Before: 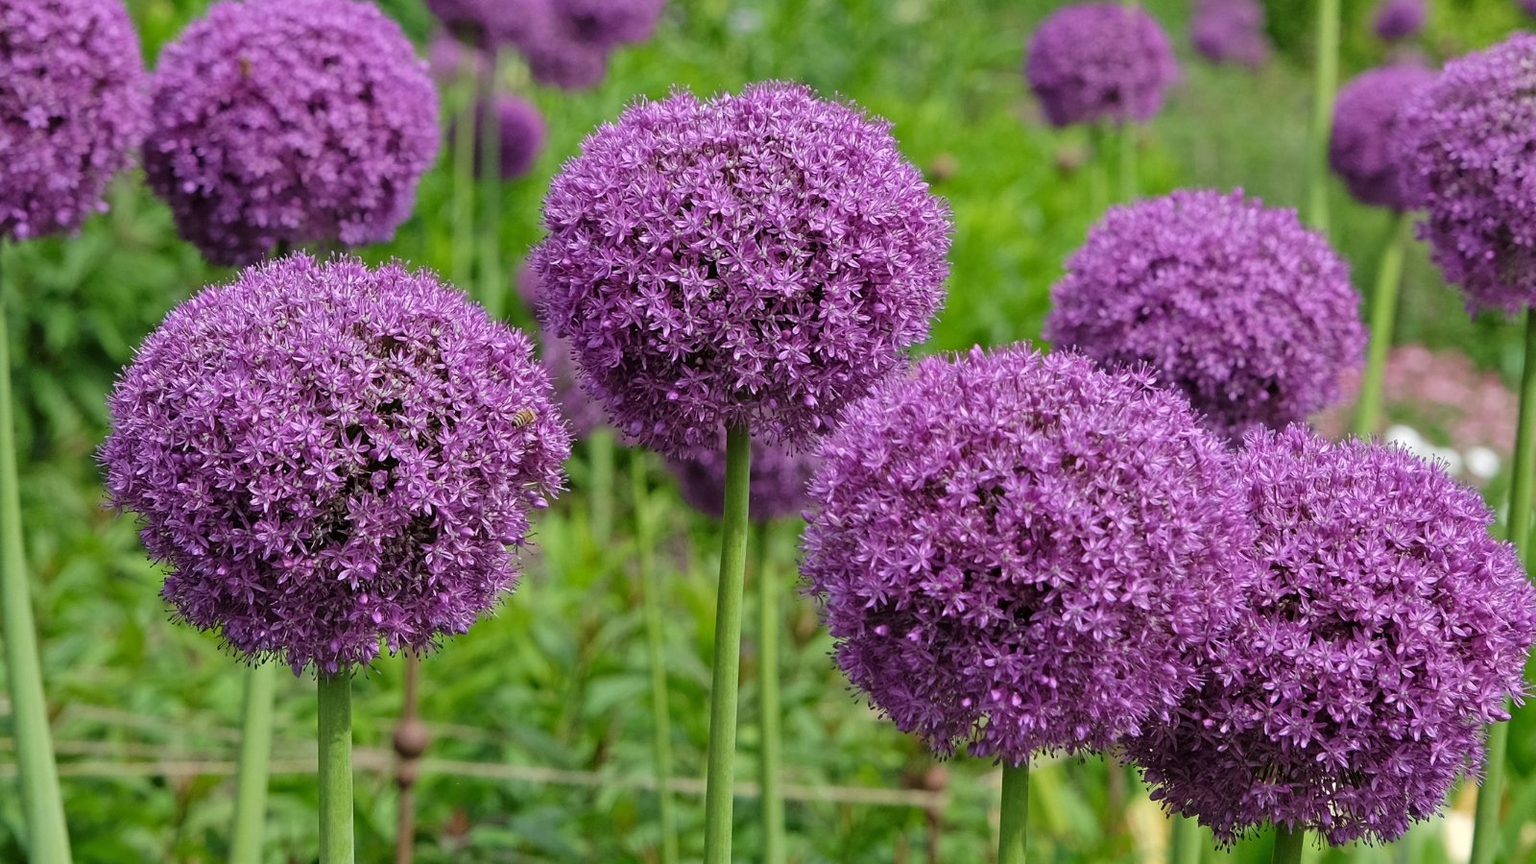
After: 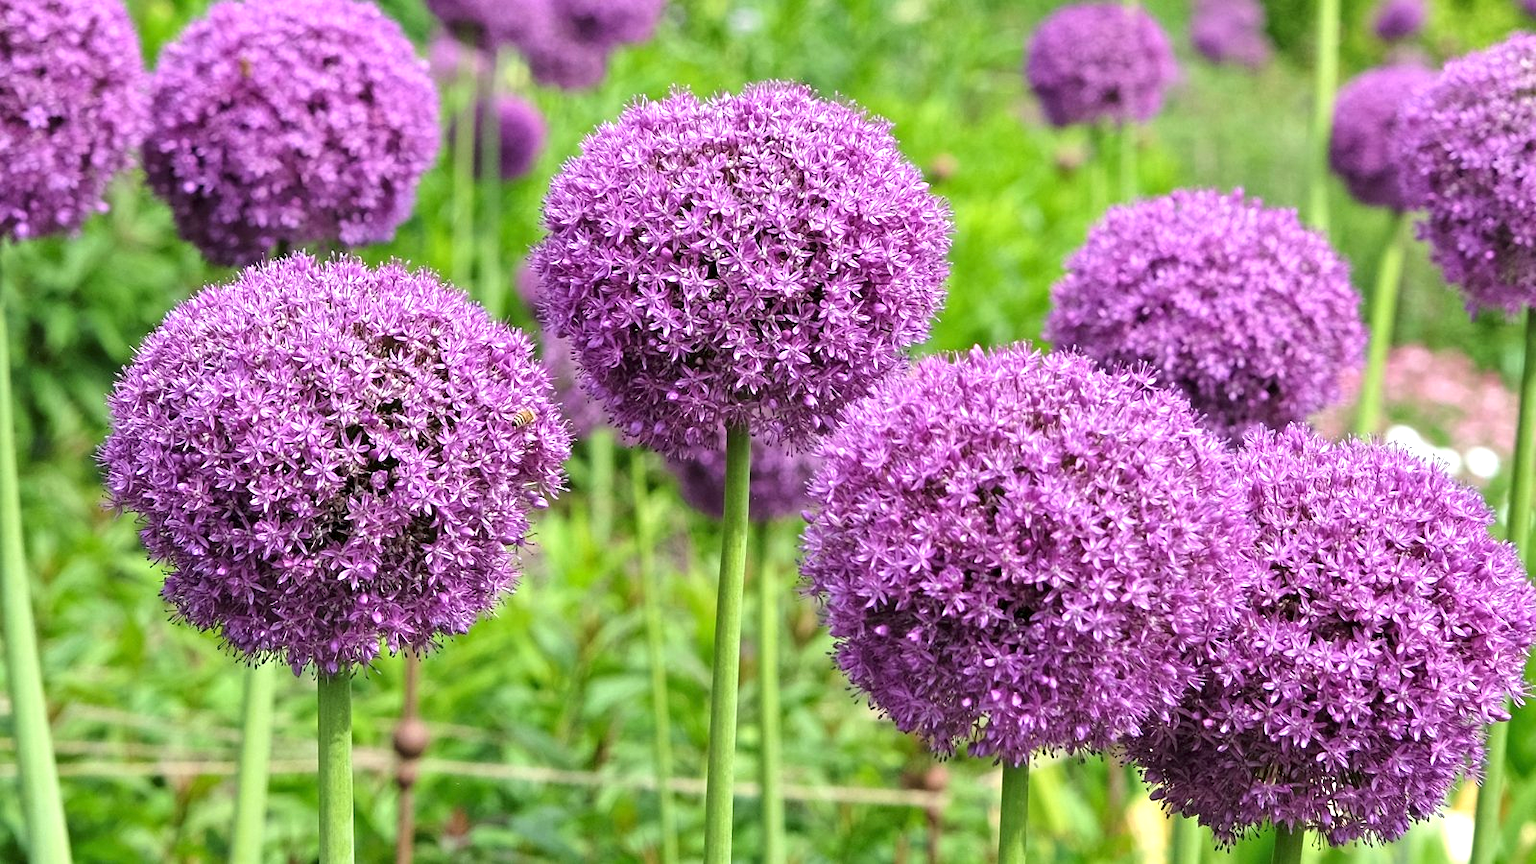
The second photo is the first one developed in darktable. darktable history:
contrast equalizer: octaves 7, y [[0.6 ×6], [0.55 ×6], [0 ×6], [0 ×6], [0 ×6]], mix 0.15
exposure: black level correction -0.001, exposure 0.9 EV, compensate exposure bias true, compensate highlight preservation false
